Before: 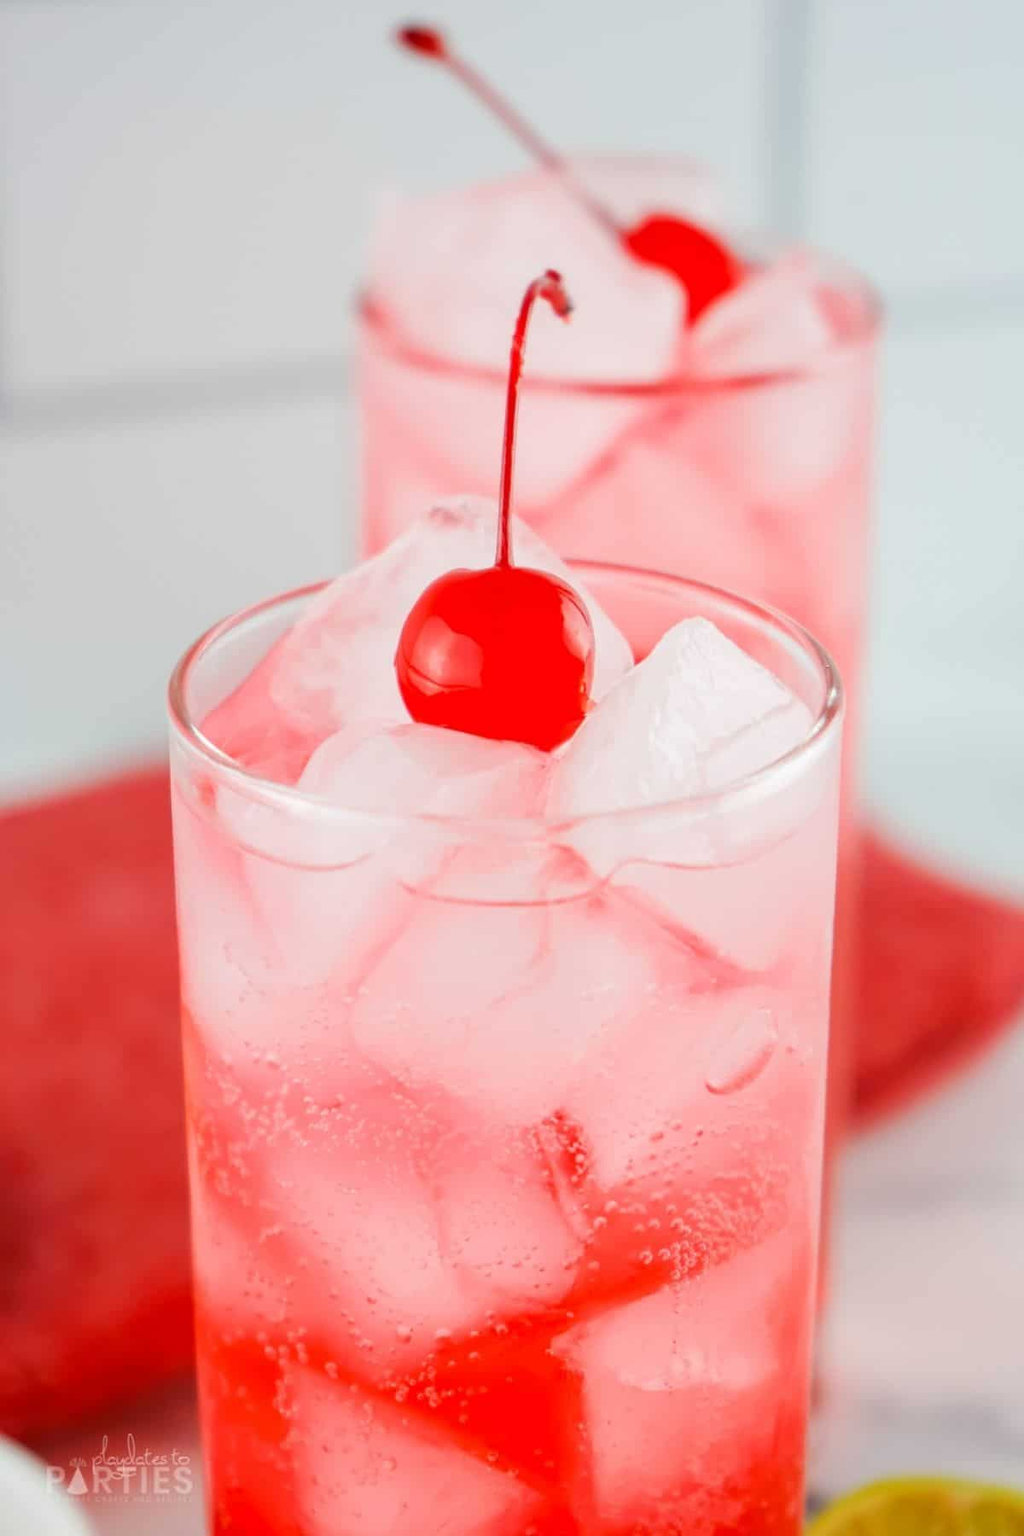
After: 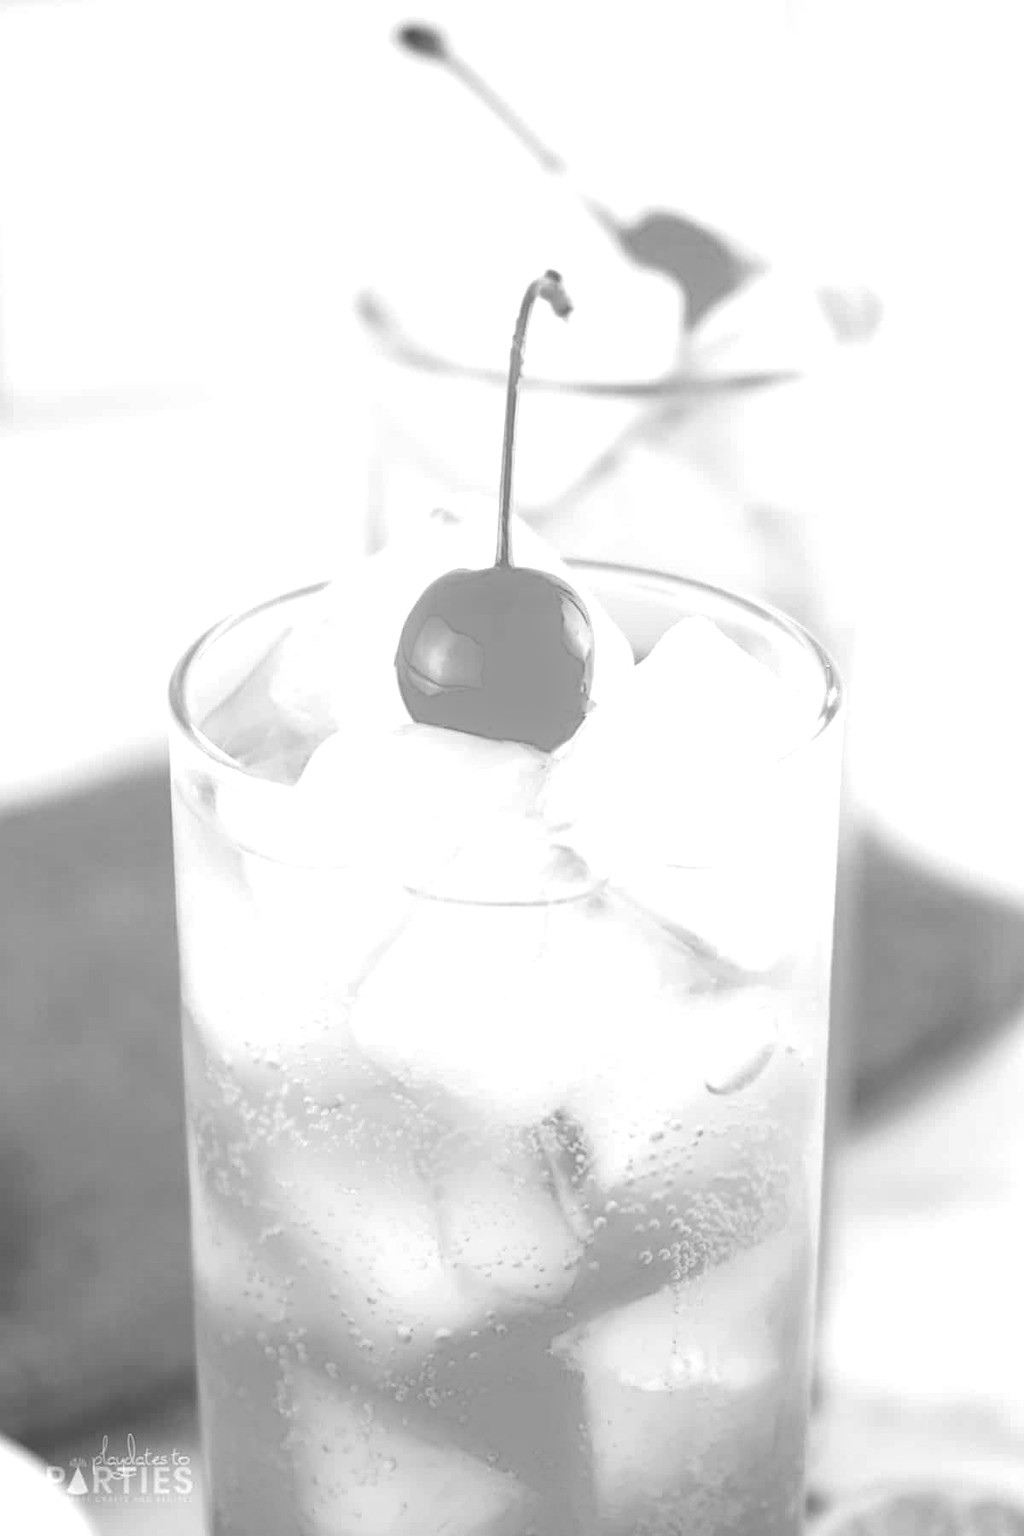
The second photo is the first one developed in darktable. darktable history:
exposure: black level correction 0, exposure 1.1 EV, compensate exposure bias true, compensate highlight preservation false
monochrome: a -74.22, b 78.2
